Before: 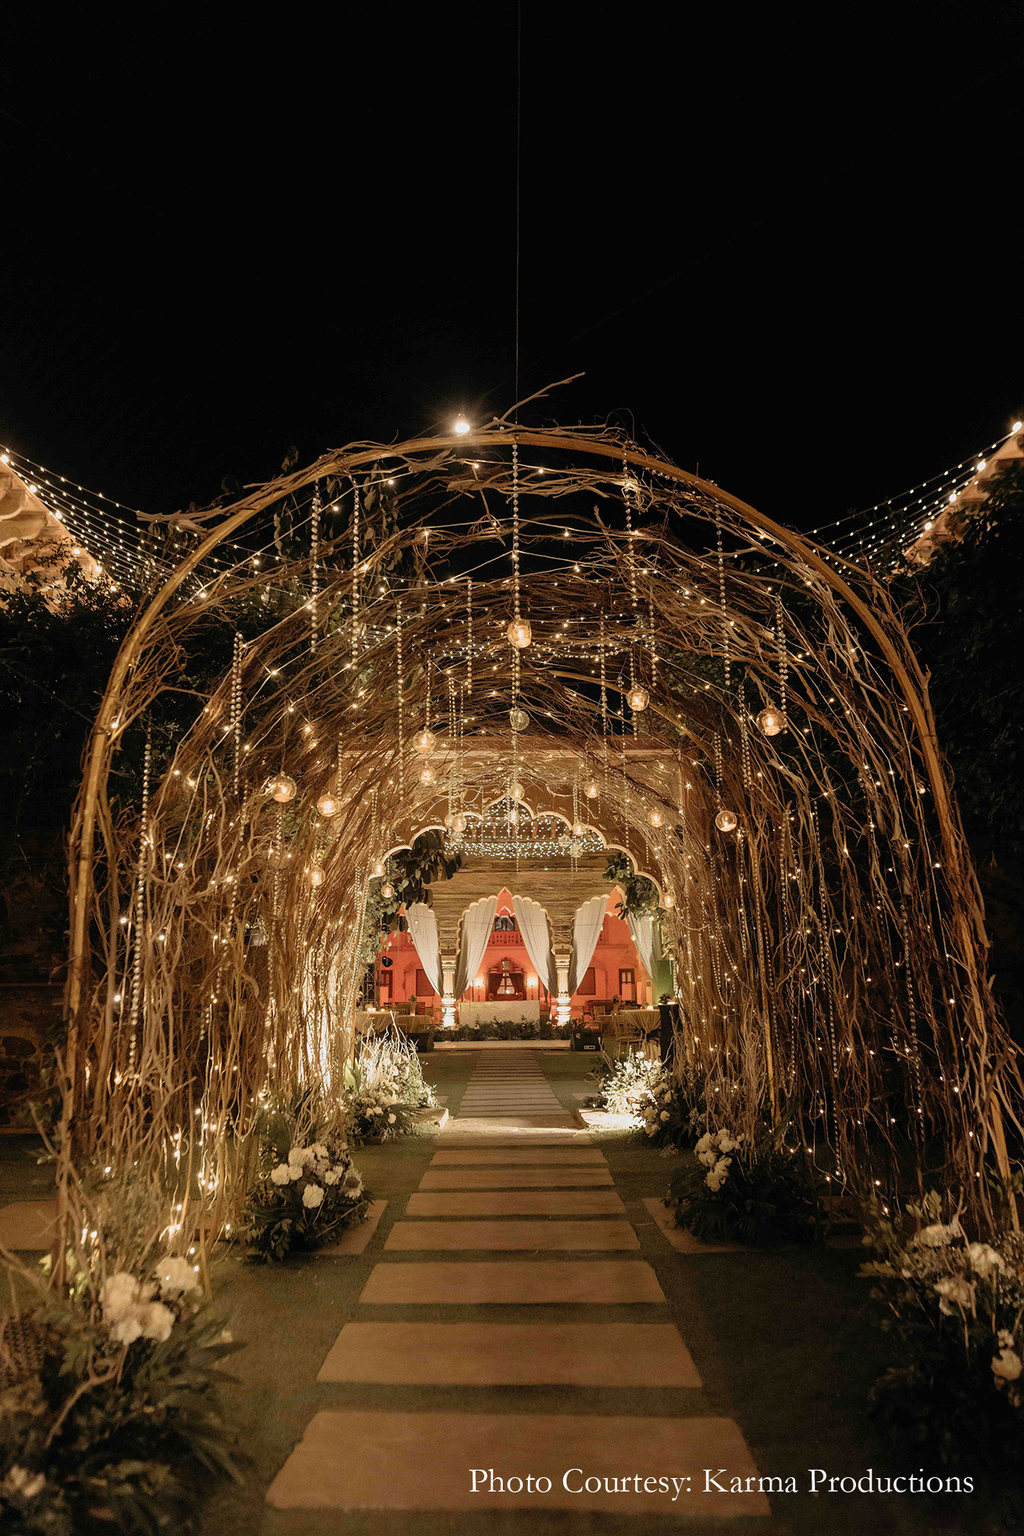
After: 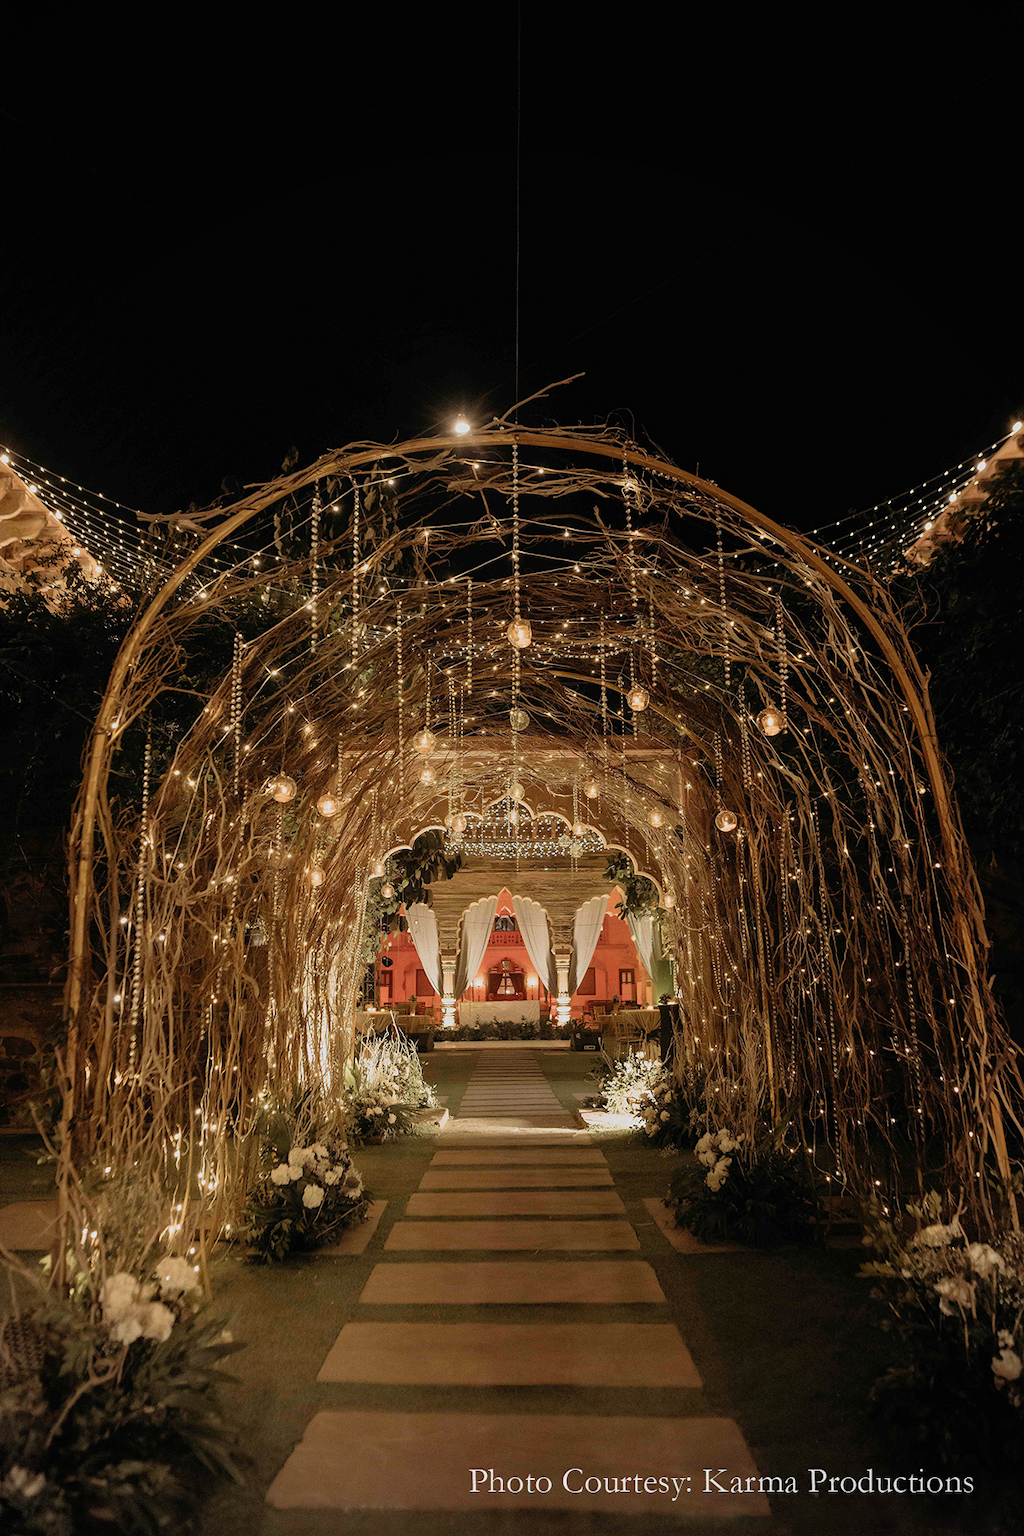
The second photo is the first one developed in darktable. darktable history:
vignetting: fall-off radius 60.92%
exposure: exposure -0.177 EV, compensate highlight preservation false
